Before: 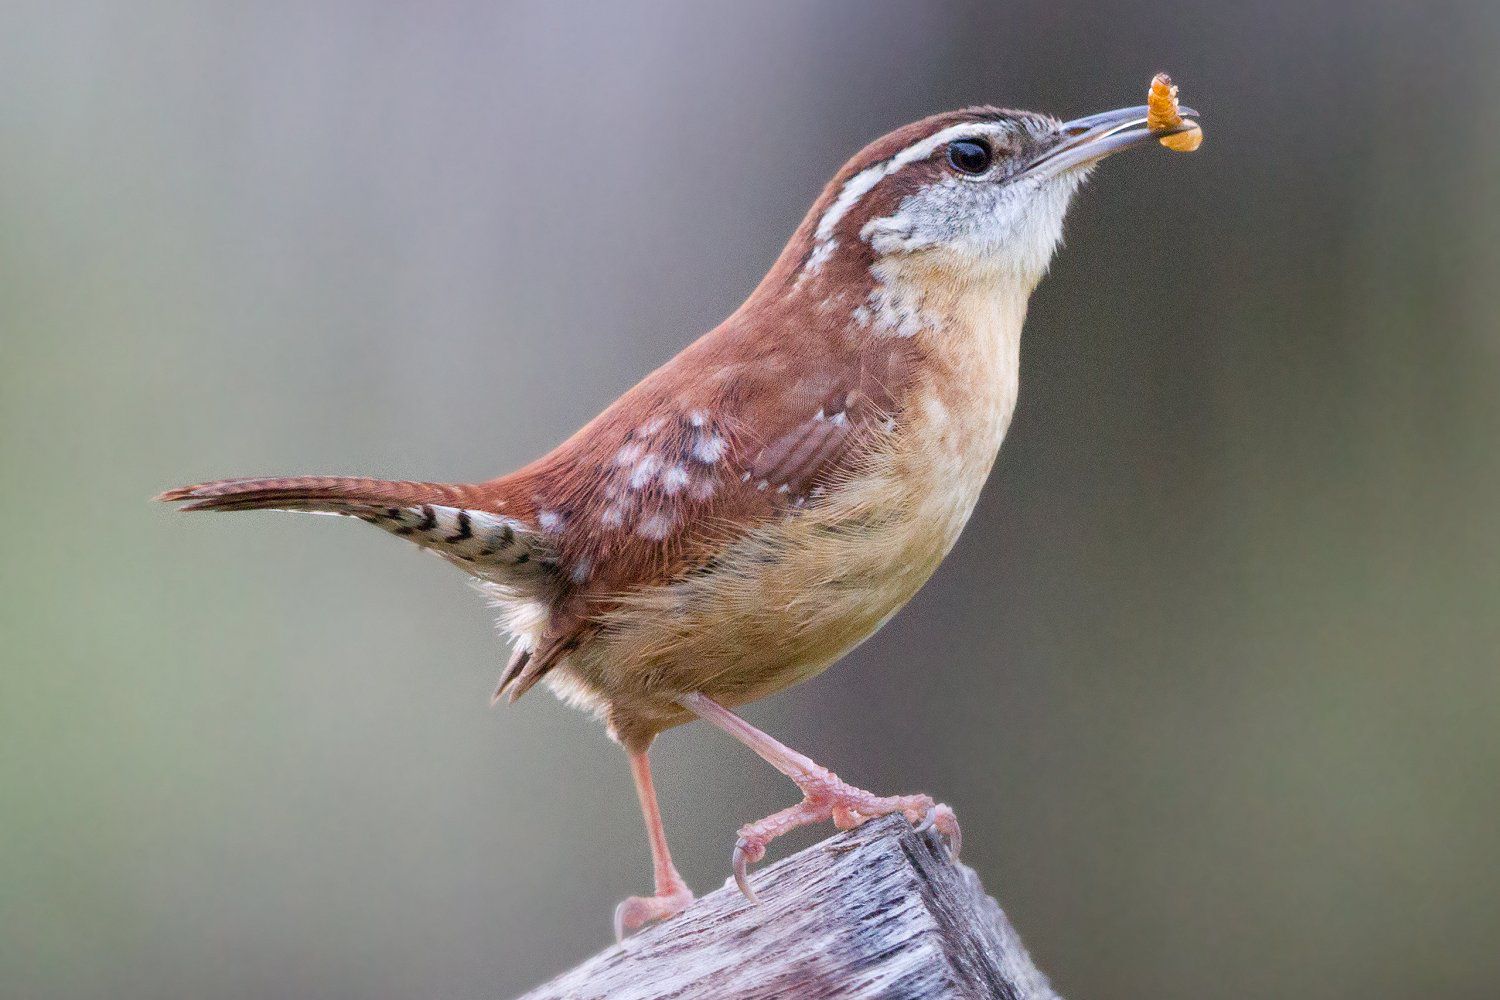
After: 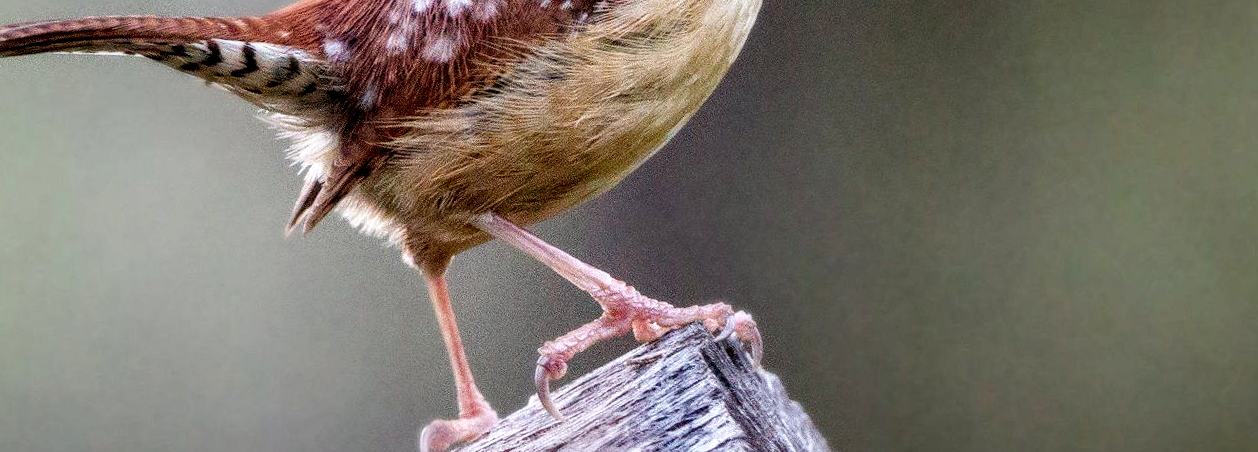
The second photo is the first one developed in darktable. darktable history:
local contrast: detail 150%
crop and rotate: left 13.306%, top 48.129%, bottom 2.928%
contrast brightness saturation: contrast -0.08, brightness -0.04, saturation -0.11
rotate and perspective: rotation -3°, crop left 0.031, crop right 0.968, crop top 0.07, crop bottom 0.93
filmic rgb: black relative exposure -8.7 EV, white relative exposure 2.7 EV, threshold 3 EV, target black luminance 0%, hardness 6.25, latitude 76.53%, contrast 1.326, shadows ↔ highlights balance -0.349%, preserve chrominance no, color science v4 (2020), enable highlight reconstruction true
